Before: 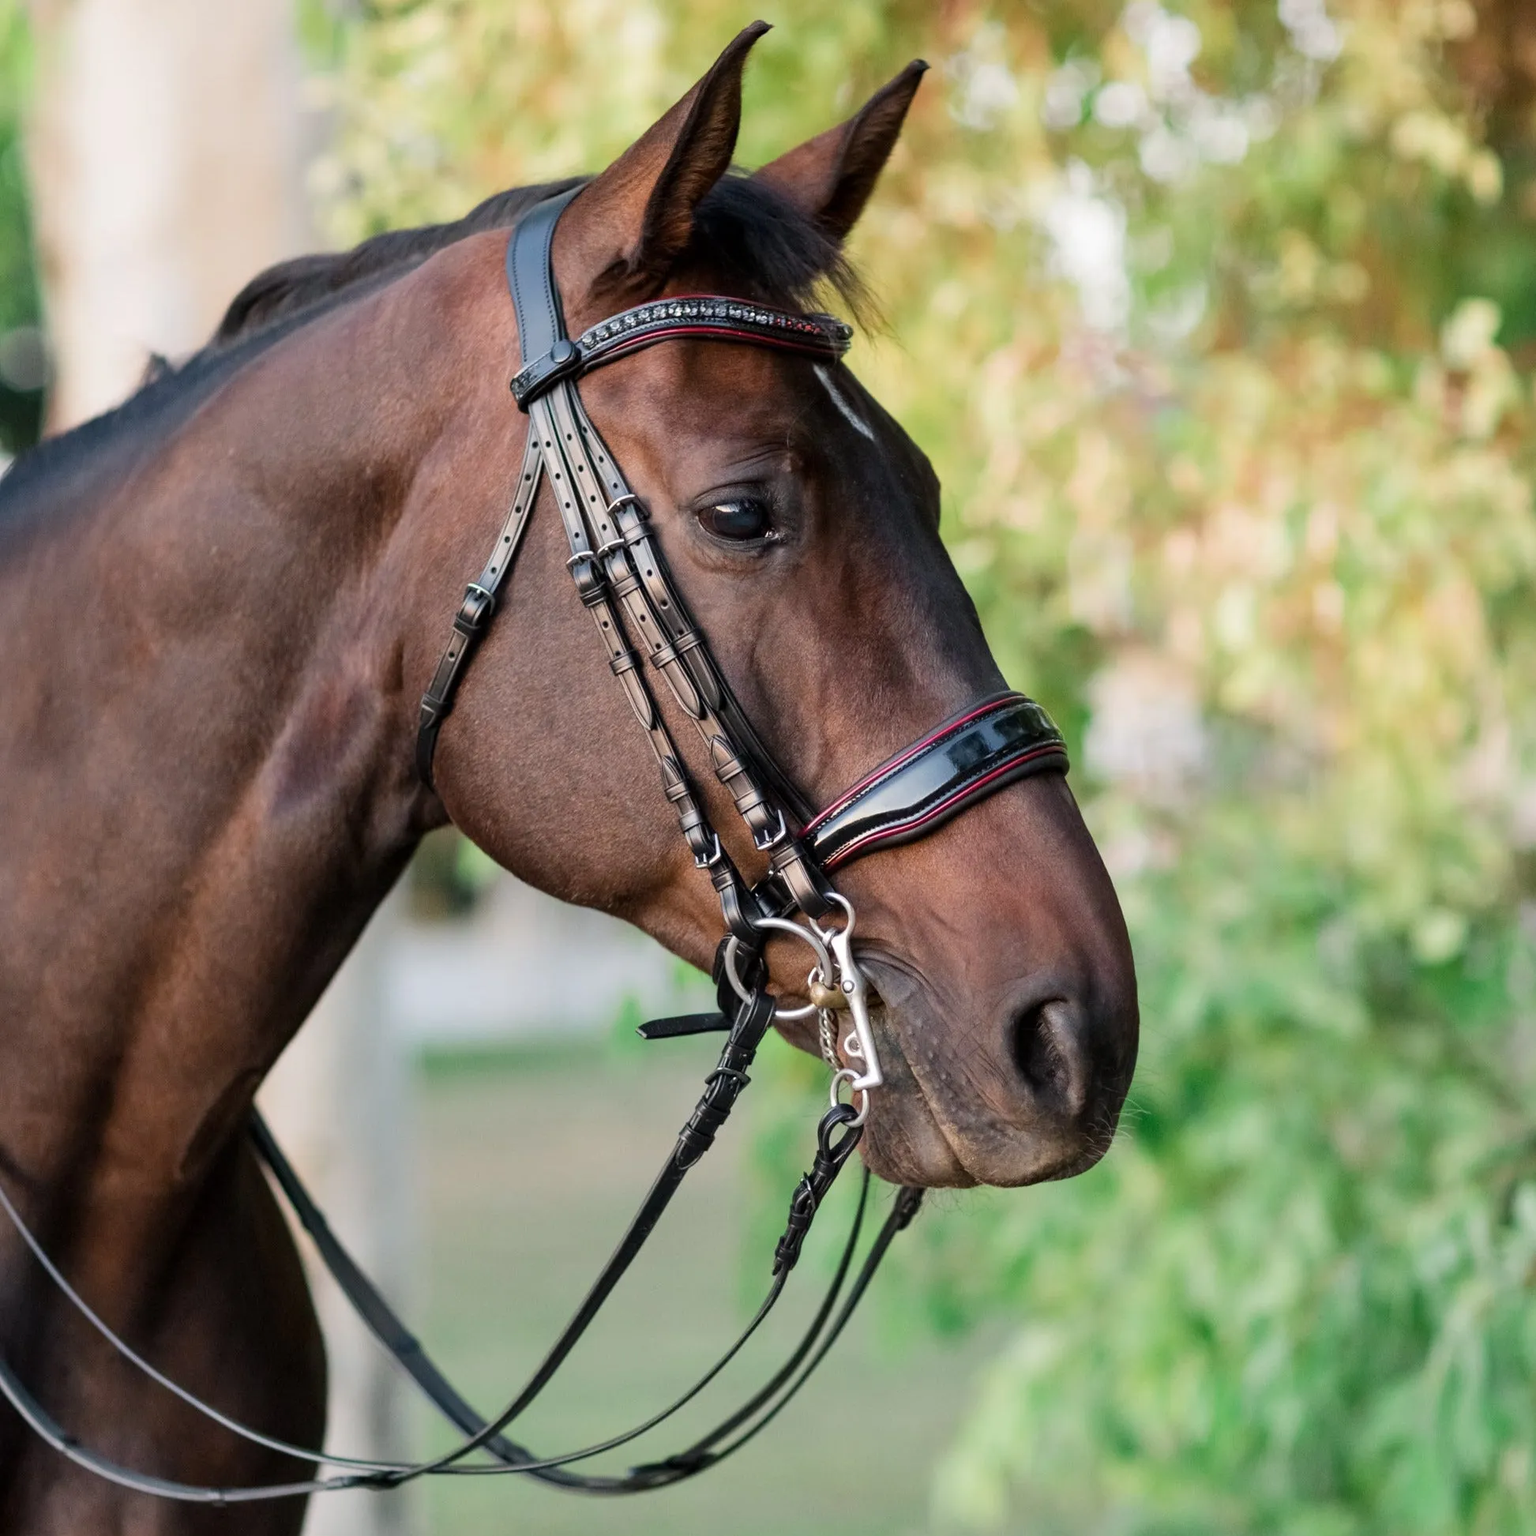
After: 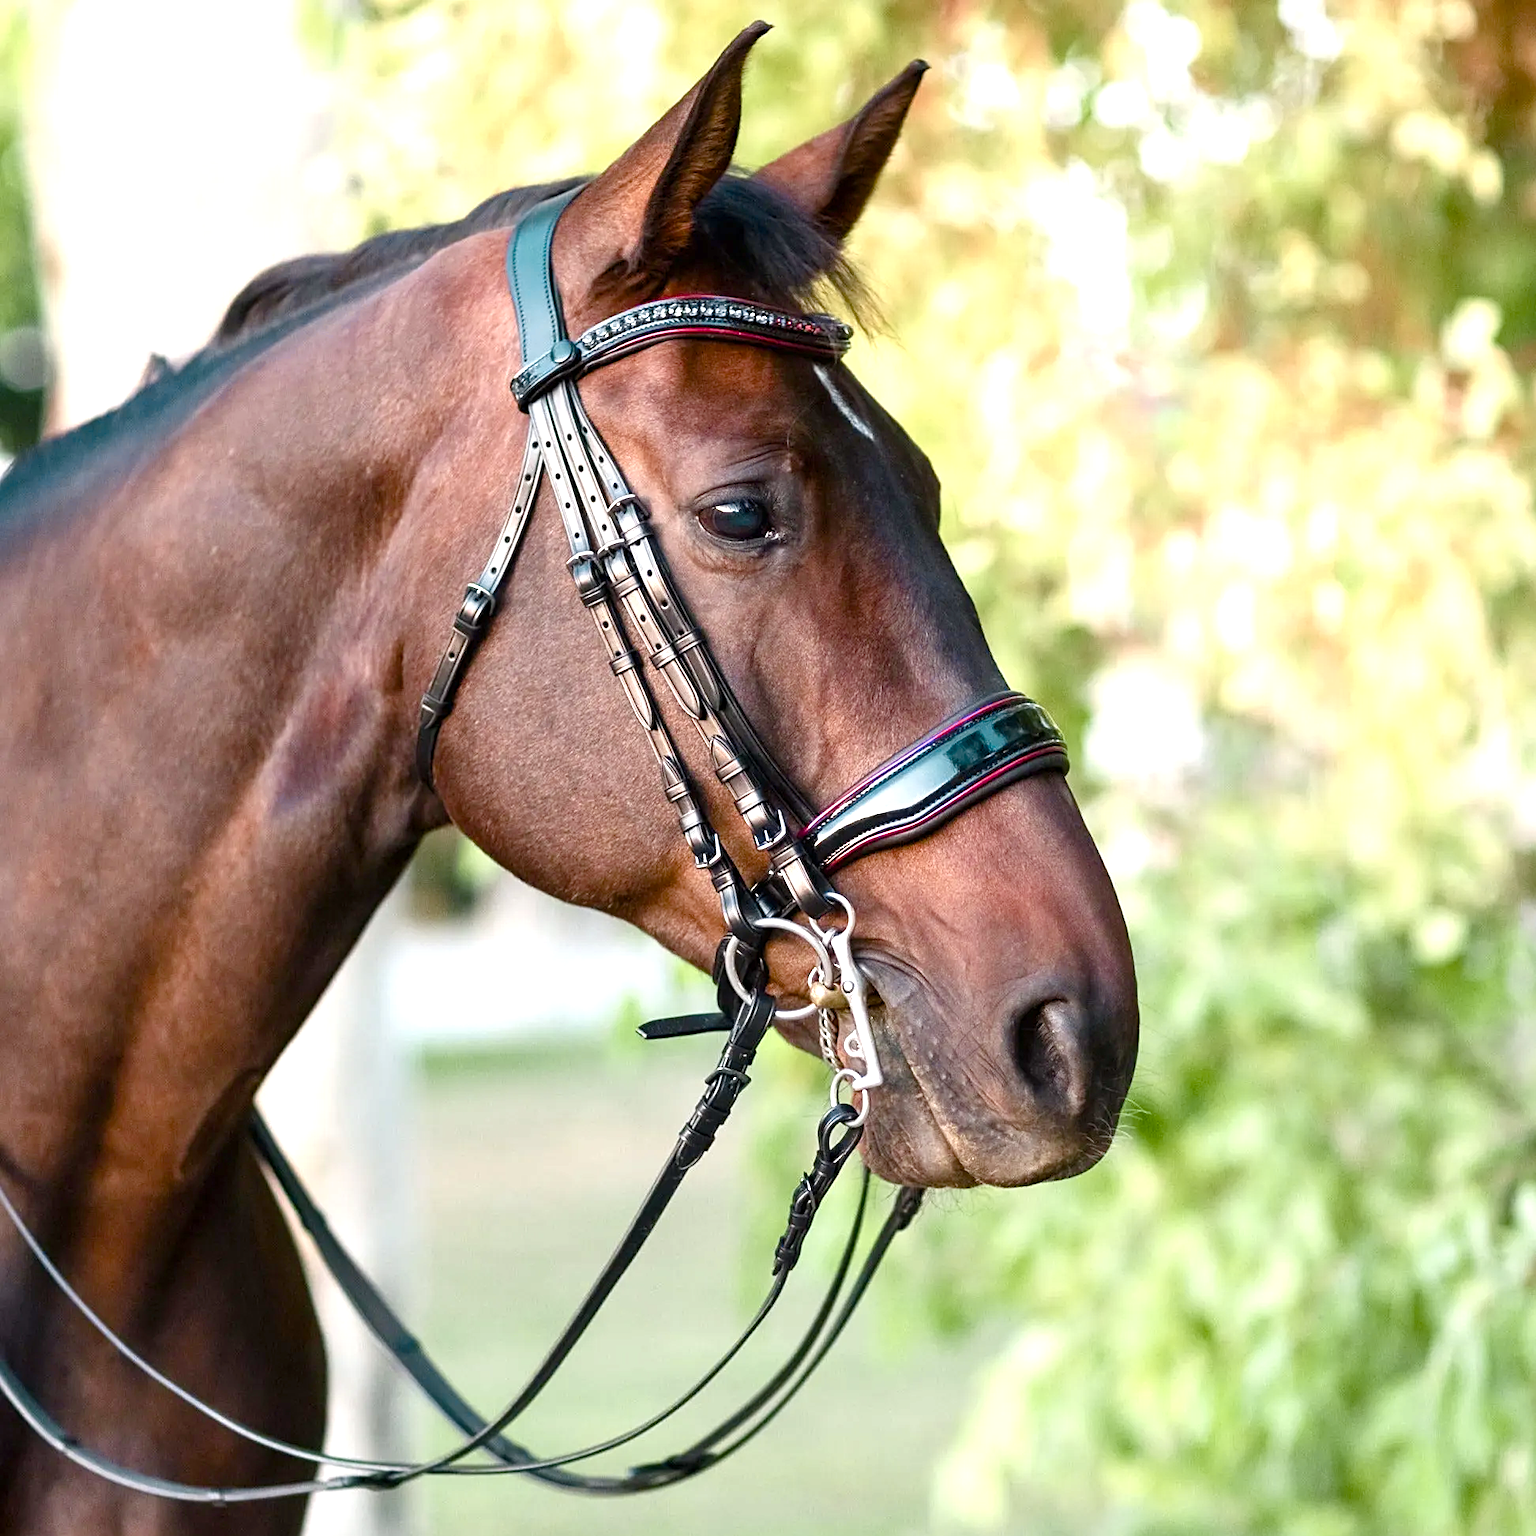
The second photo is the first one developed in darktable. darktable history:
exposure: black level correction 0, exposure 0.952 EV, compensate exposure bias true, compensate highlight preservation false
sharpen: radius 2.514, amount 0.336
base curve: curves: ch0 [(0, 0) (0.303, 0.277) (1, 1)], preserve colors none
color zones: curves: ch0 [(0.254, 0.492) (0.724, 0.62)]; ch1 [(0.25, 0.528) (0.719, 0.796)]; ch2 [(0, 0.472) (0.25, 0.5) (0.73, 0.184)]
color balance rgb: perceptual saturation grading › global saturation 20%, perceptual saturation grading › highlights -50.119%, perceptual saturation grading › shadows 30.231%, global vibrance 15.025%
